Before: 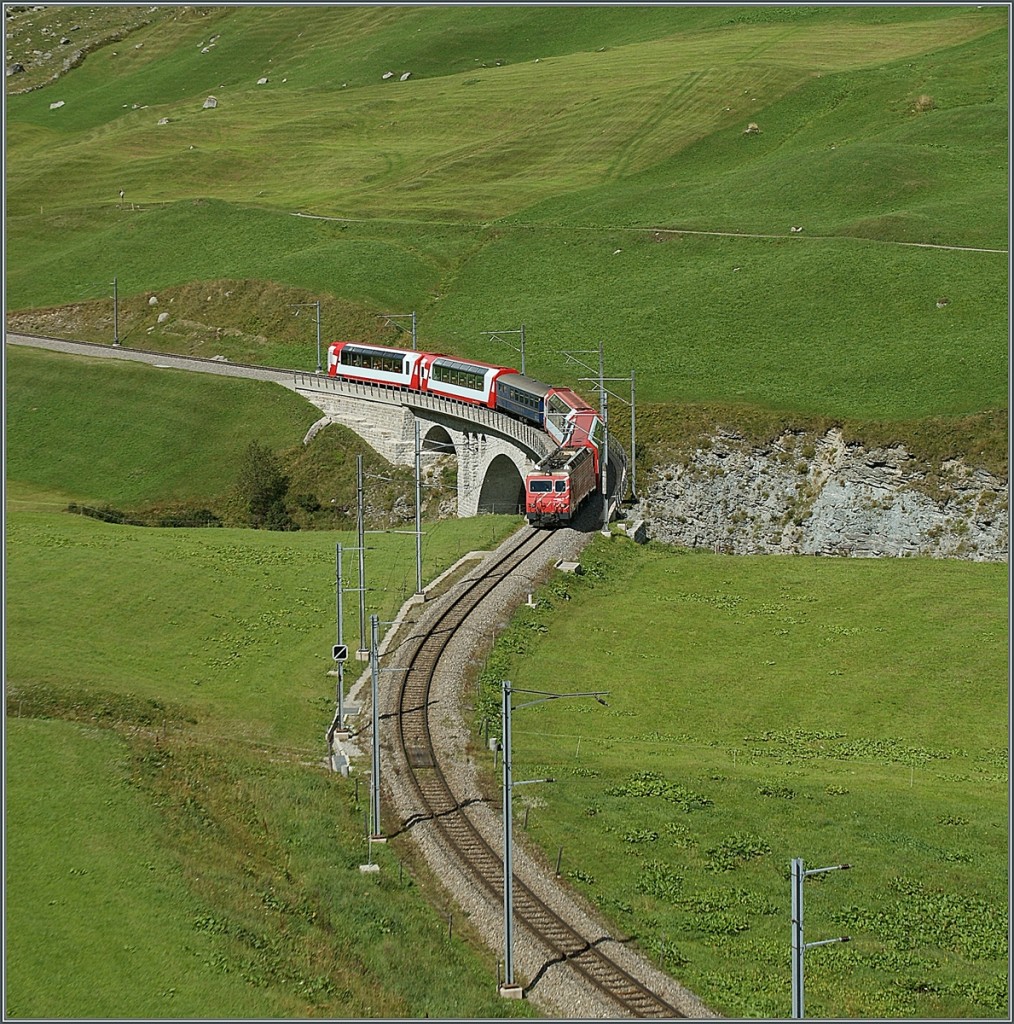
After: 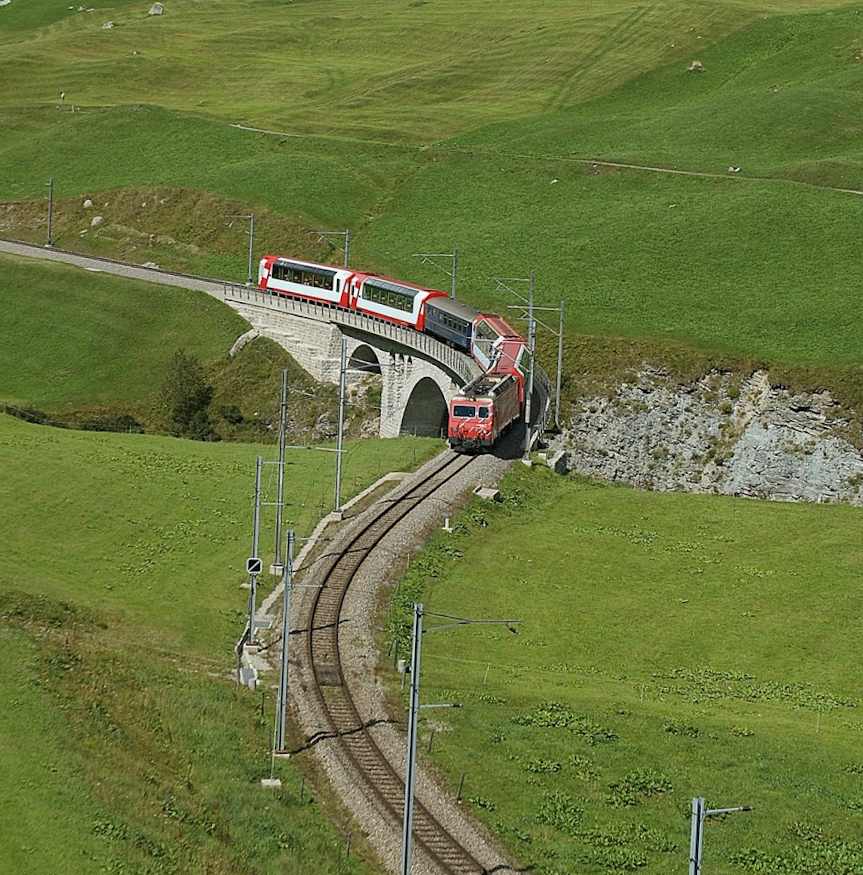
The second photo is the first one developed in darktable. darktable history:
crop and rotate: angle -3.3°, left 5.386%, top 5.162%, right 4.682%, bottom 4.49%
